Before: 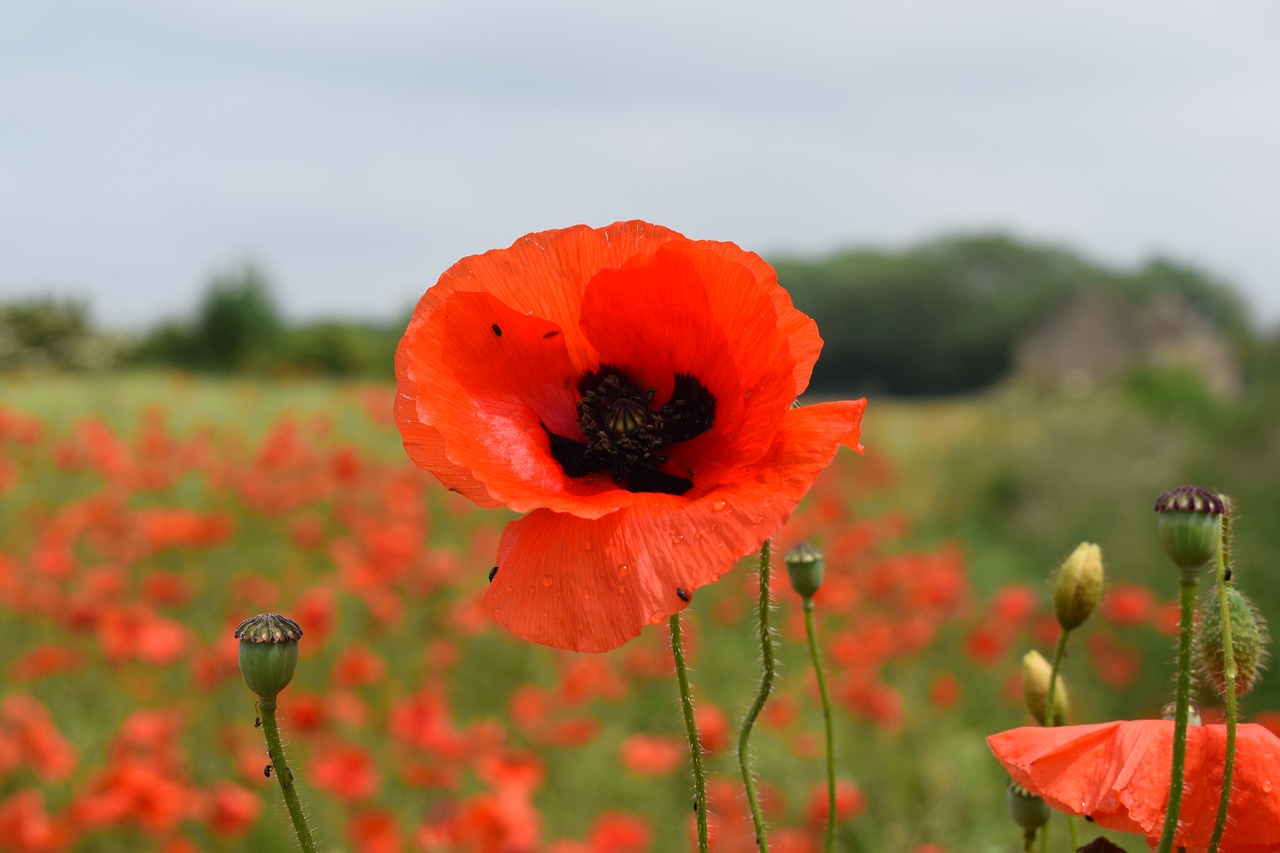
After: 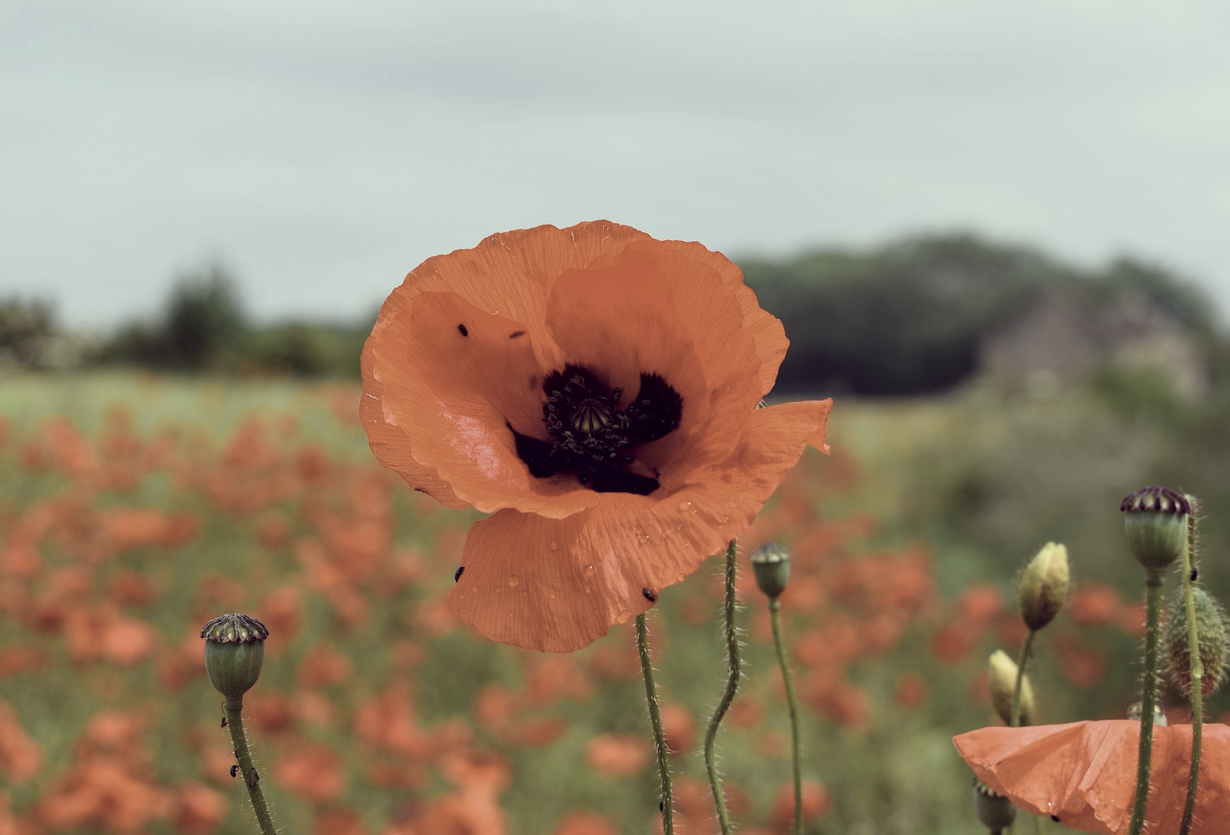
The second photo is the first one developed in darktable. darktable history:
crop and rotate: left 2.728%, right 1.176%, bottom 2.081%
color balance rgb: shadows lift › chroma 0.95%, shadows lift › hue 115.43°, highlights gain › chroma 2.064%, highlights gain › hue 293.08°, perceptual saturation grading › global saturation 30.048%
local contrast: on, module defaults
color correction: highlights a* -20.56, highlights b* 20.84, shadows a* 19.37, shadows b* -21, saturation 0.426
